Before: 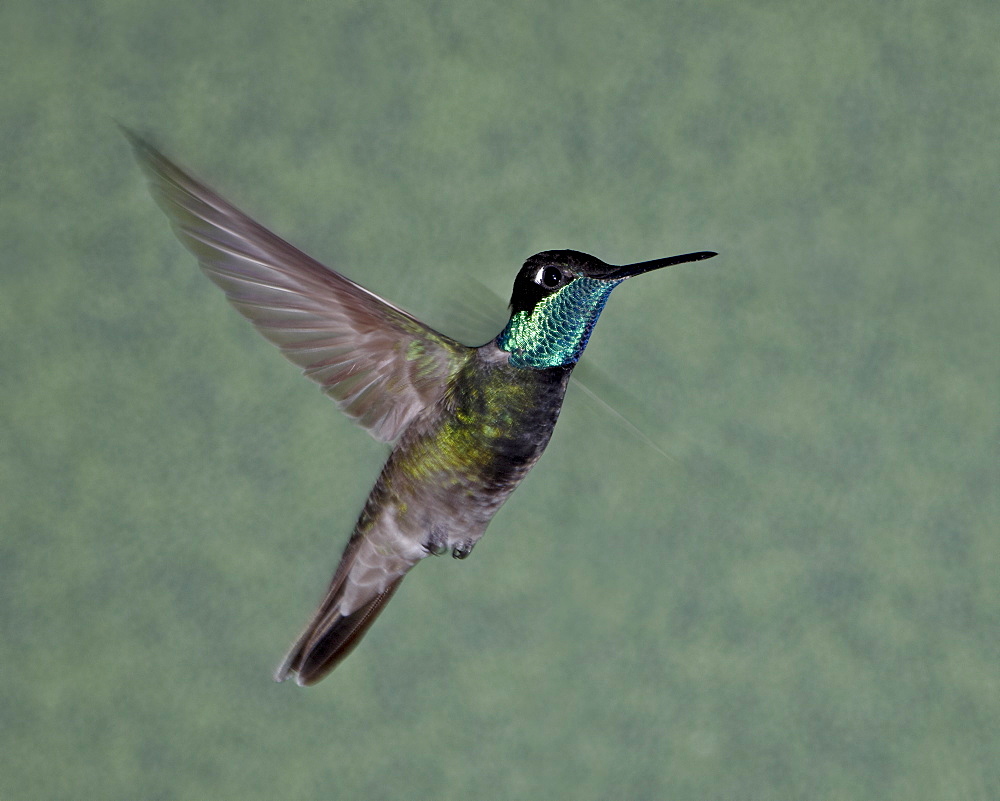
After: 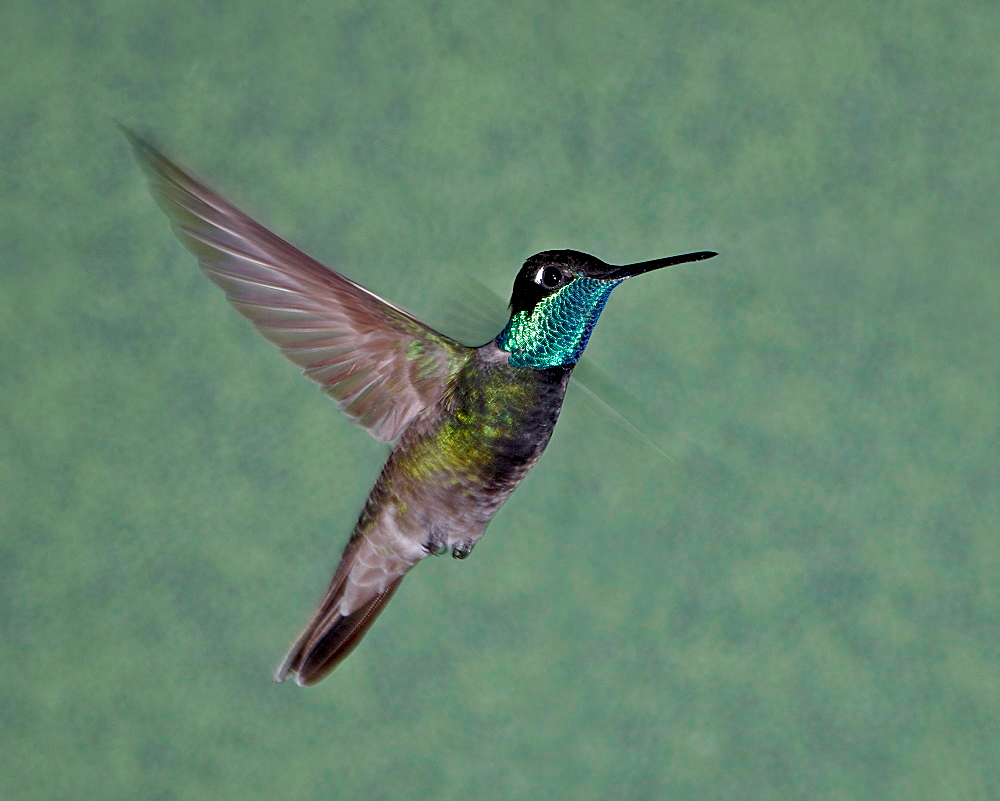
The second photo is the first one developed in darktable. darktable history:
exposure: exposure 0.075 EV, compensate exposure bias true, compensate highlight preservation false
shadows and highlights: on, module defaults
sharpen: amount 0.21
velvia: strength 14.39%
